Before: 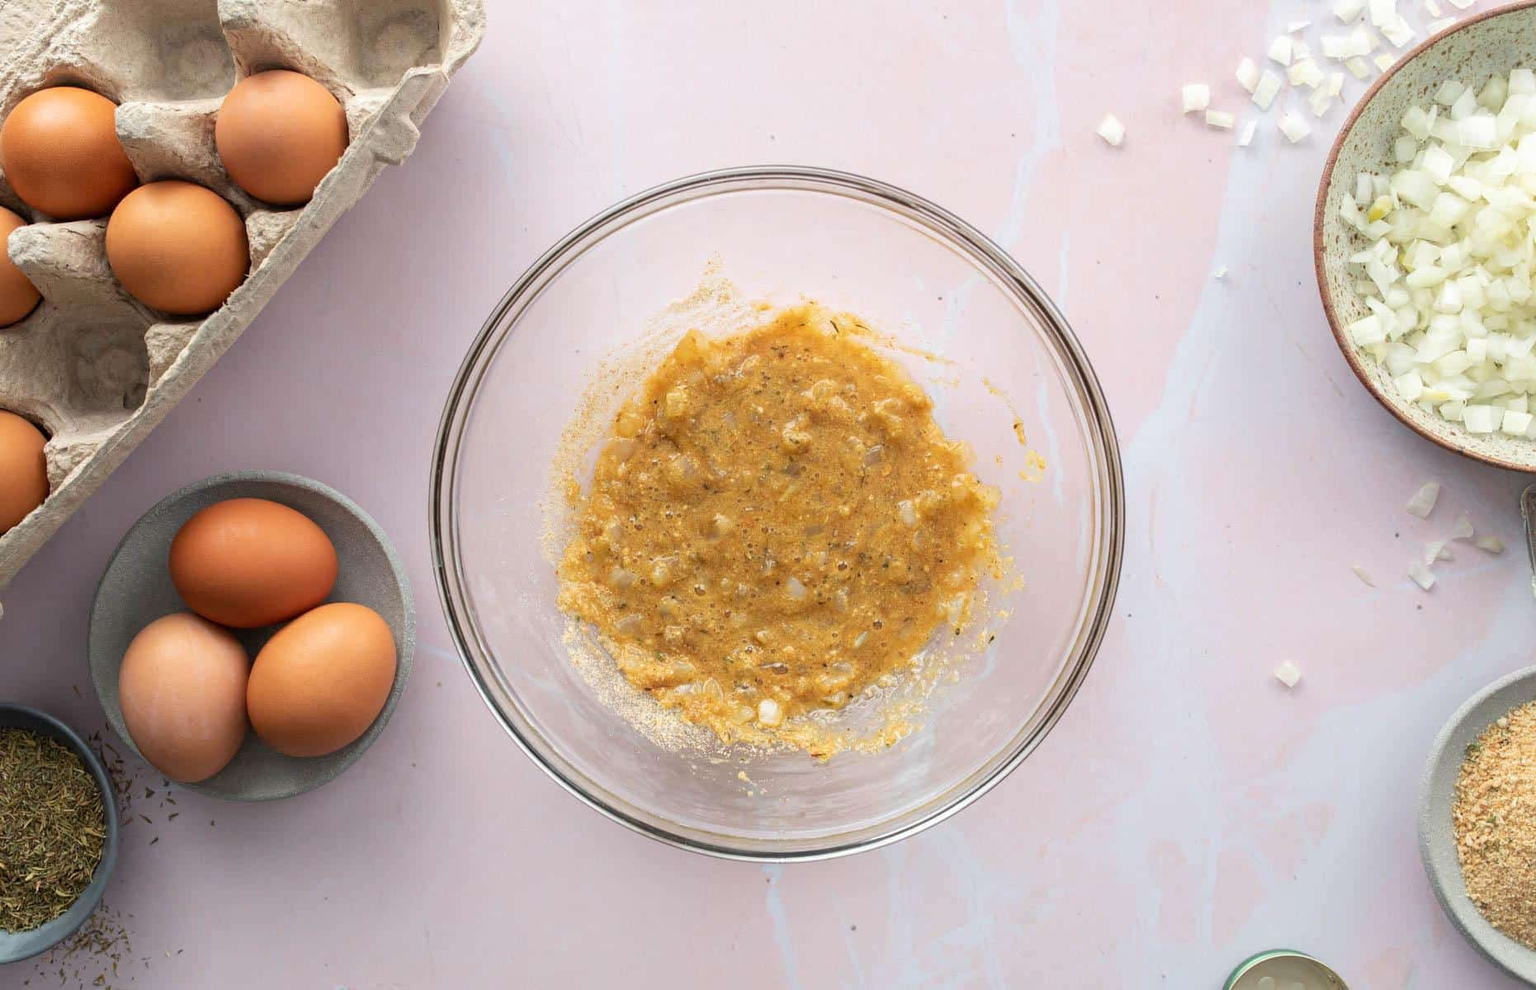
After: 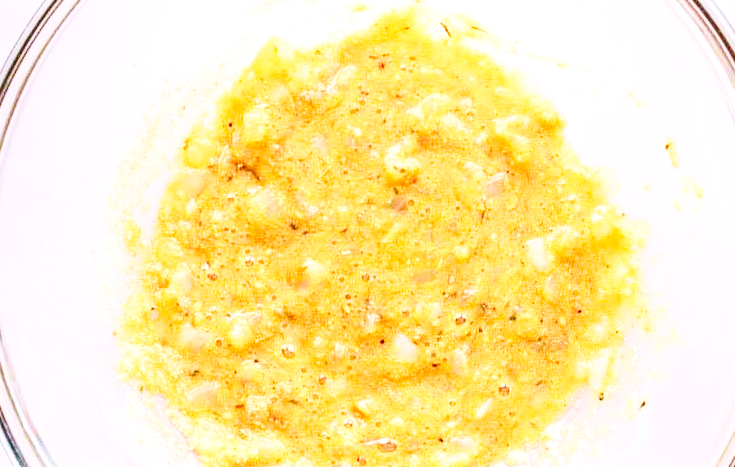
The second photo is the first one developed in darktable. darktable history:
local contrast: on, module defaults
crop: left 30%, top 30%, right 30%, bottom 30%
base curve: curves: ch0 [(0, 0.003) (0.001, 0.002) (0.006, 0.004) (0.02, 0.022) (0.048, 0.086) (0.094, 0.234) (0.162, 0.431) (0.258, 0.629) (0.385, 0.8) (0.548, 0.918) (0.751, 0.988) (1, 1)], preserve colors none
contrast brightness saturation: contrast 0.2, brightness 0.16, saturation 0.22
color calibration: illuminant as shot in camera, x 0.358, y 0.373, temperature 4628.91 K
rotate and perspective: rotation -1°, crop left 0.011, crop right 0.989, crop top 0.025, crop bottom 0.975
